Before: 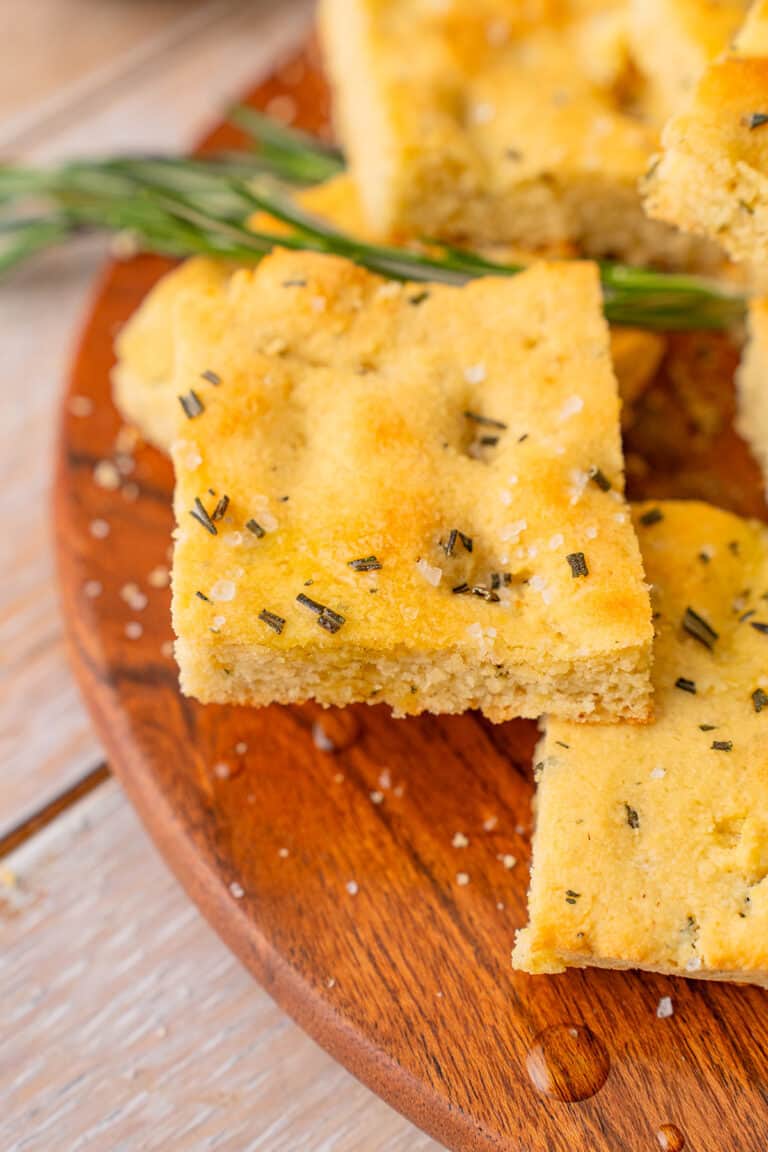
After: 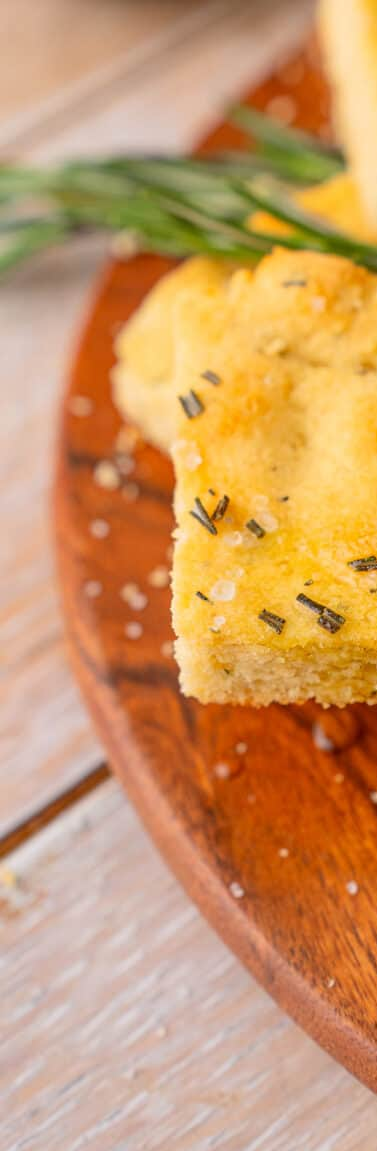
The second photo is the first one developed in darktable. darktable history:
contrast equalizer: y [[0.5 ×6], [0.5 ×6], [0.975, 0.964, 0.925, 0.865, 0.793, 0.721], [0 ×6], [0 ×6]]
crop and rotate: left 0%, top 0%, right 50.845%
